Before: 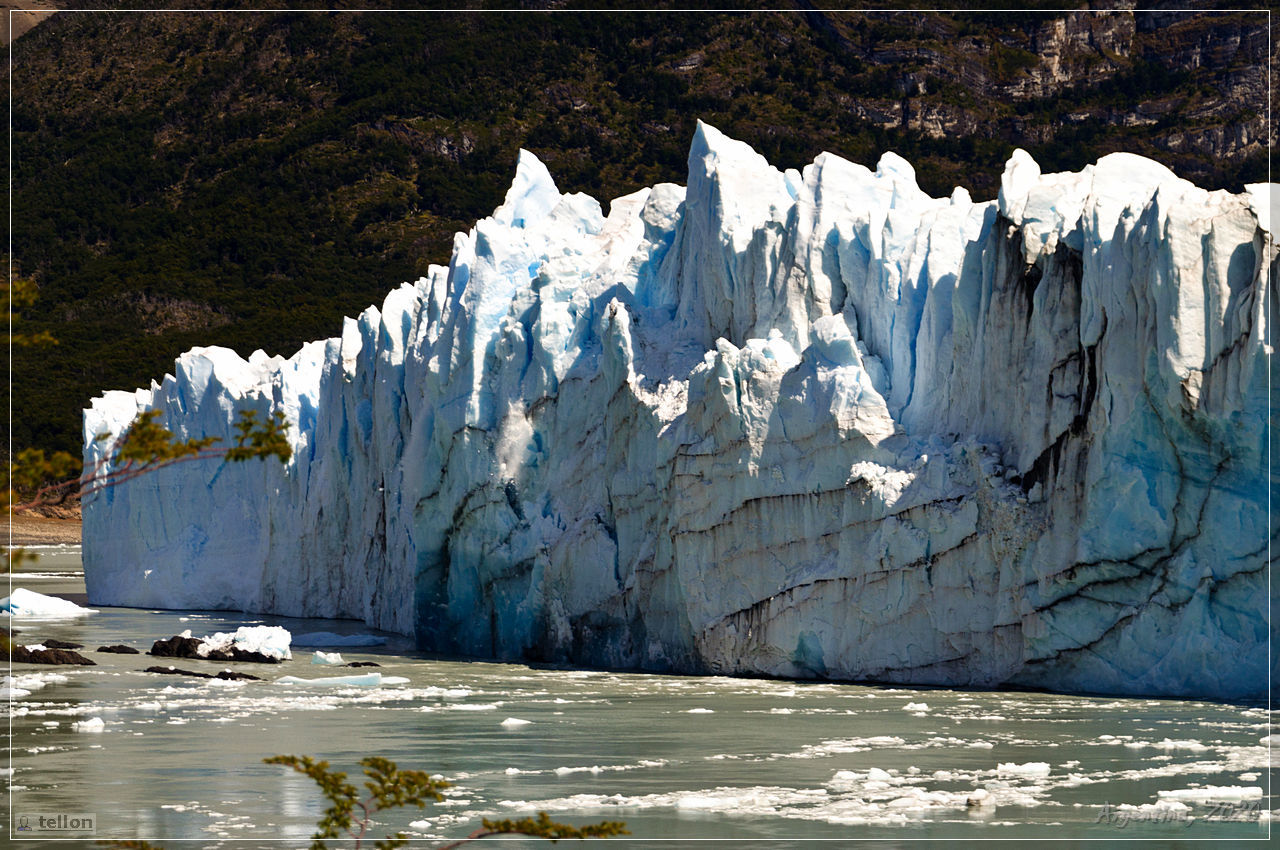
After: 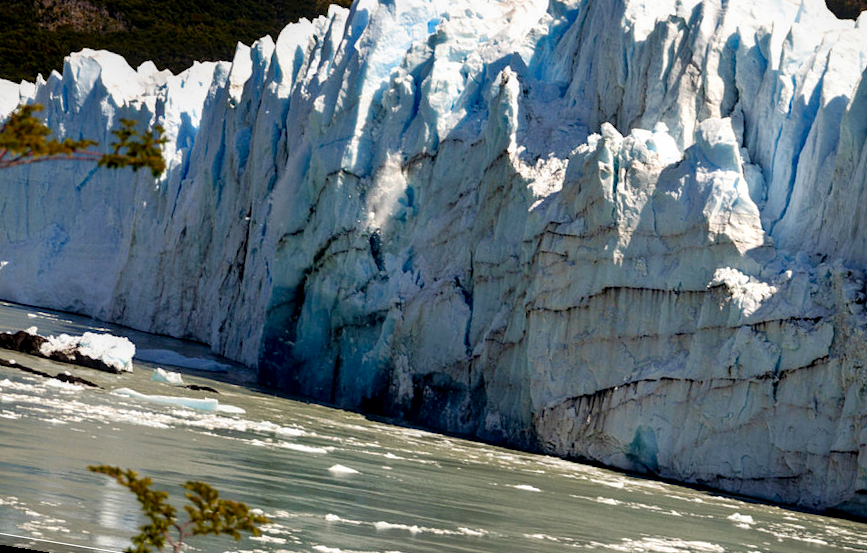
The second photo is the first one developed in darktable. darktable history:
exposure: black level correction 0.007, exposure 0.093 EV, compensate highlight preservation false
local contrast: detail 110%
rotate and perspective: rotation 9.12°, automatic cropping off
crop: left 13.312%, top 31.28%, right 24.627%, bottom 15.582%
